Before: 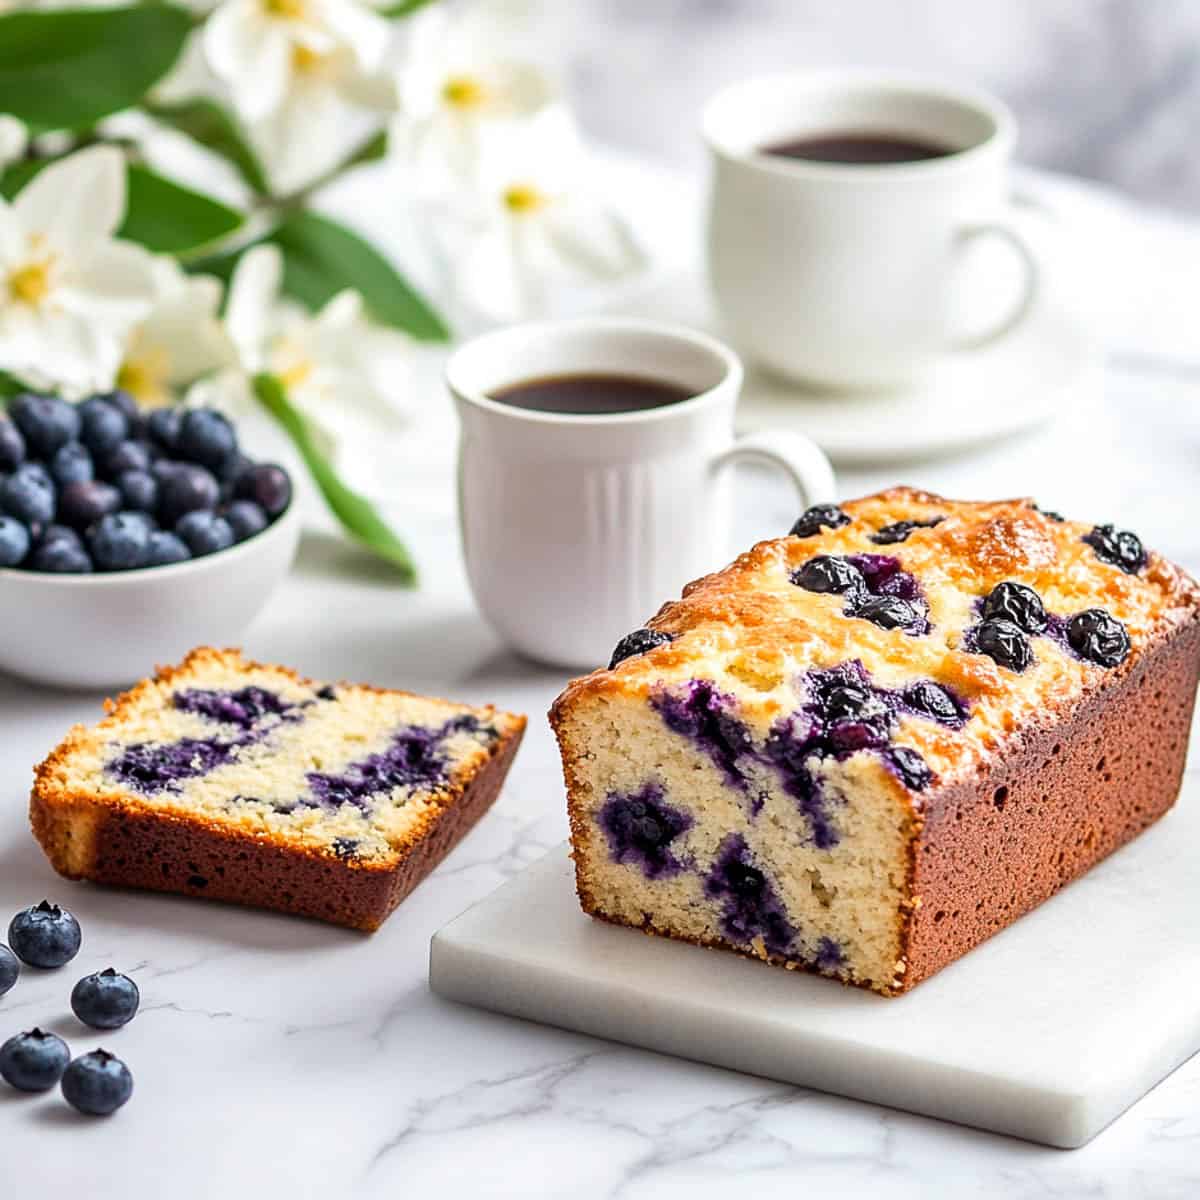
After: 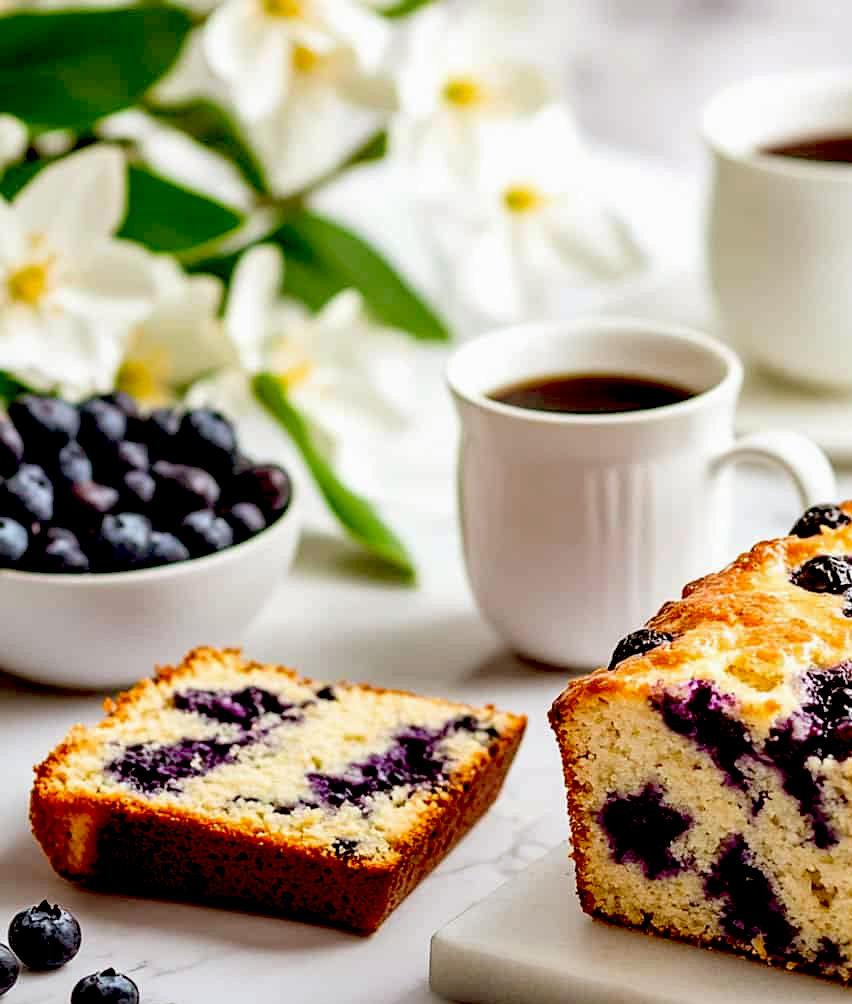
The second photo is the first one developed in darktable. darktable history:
crop: right 28.945%, bottom 16.31%
exposure: black level correction 0.055, exposure -0.039 EV, compensate highlight preservation false
color correction: highlights a* -0.433, highlights b* 0.162, shadows a* 5.25, shadows b* 20.74
